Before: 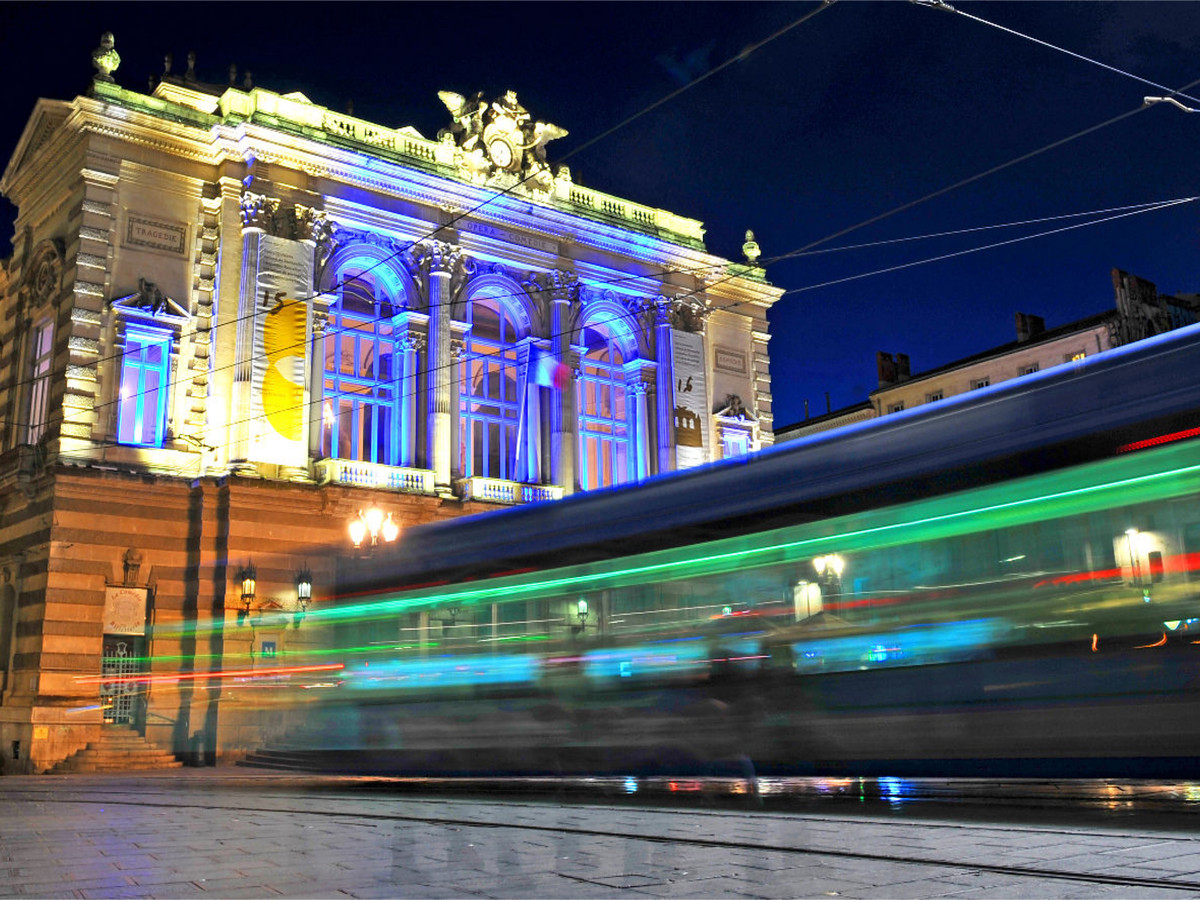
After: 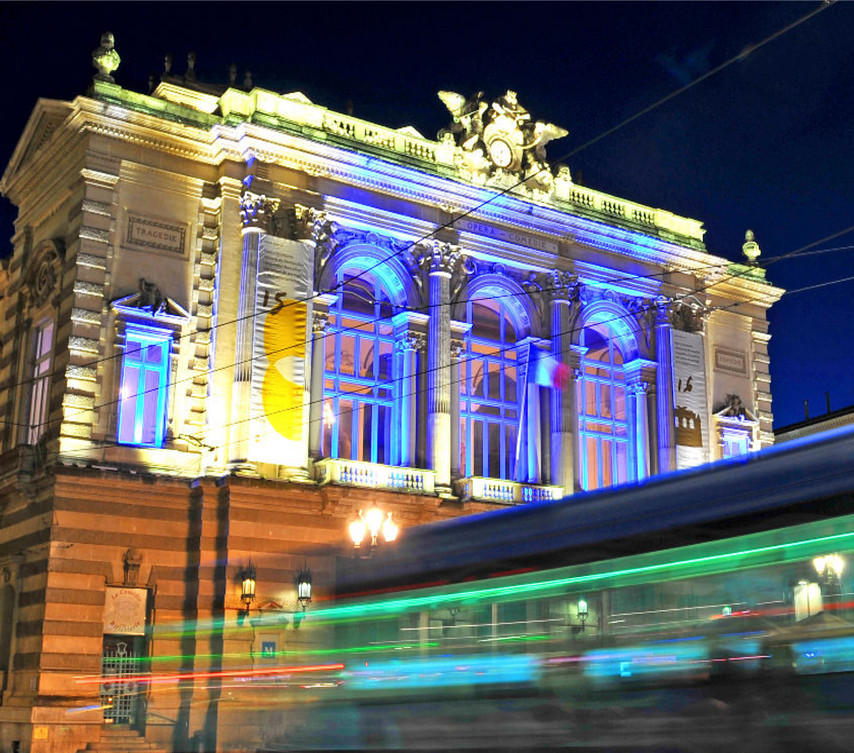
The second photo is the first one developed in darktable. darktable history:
crop: right 28.83%, bottom 16.231%
color calibration: illuminant same as pipeline (D50), adaptation none (bypass), x 0.332, y 0.334, temperature 5020.15 K
